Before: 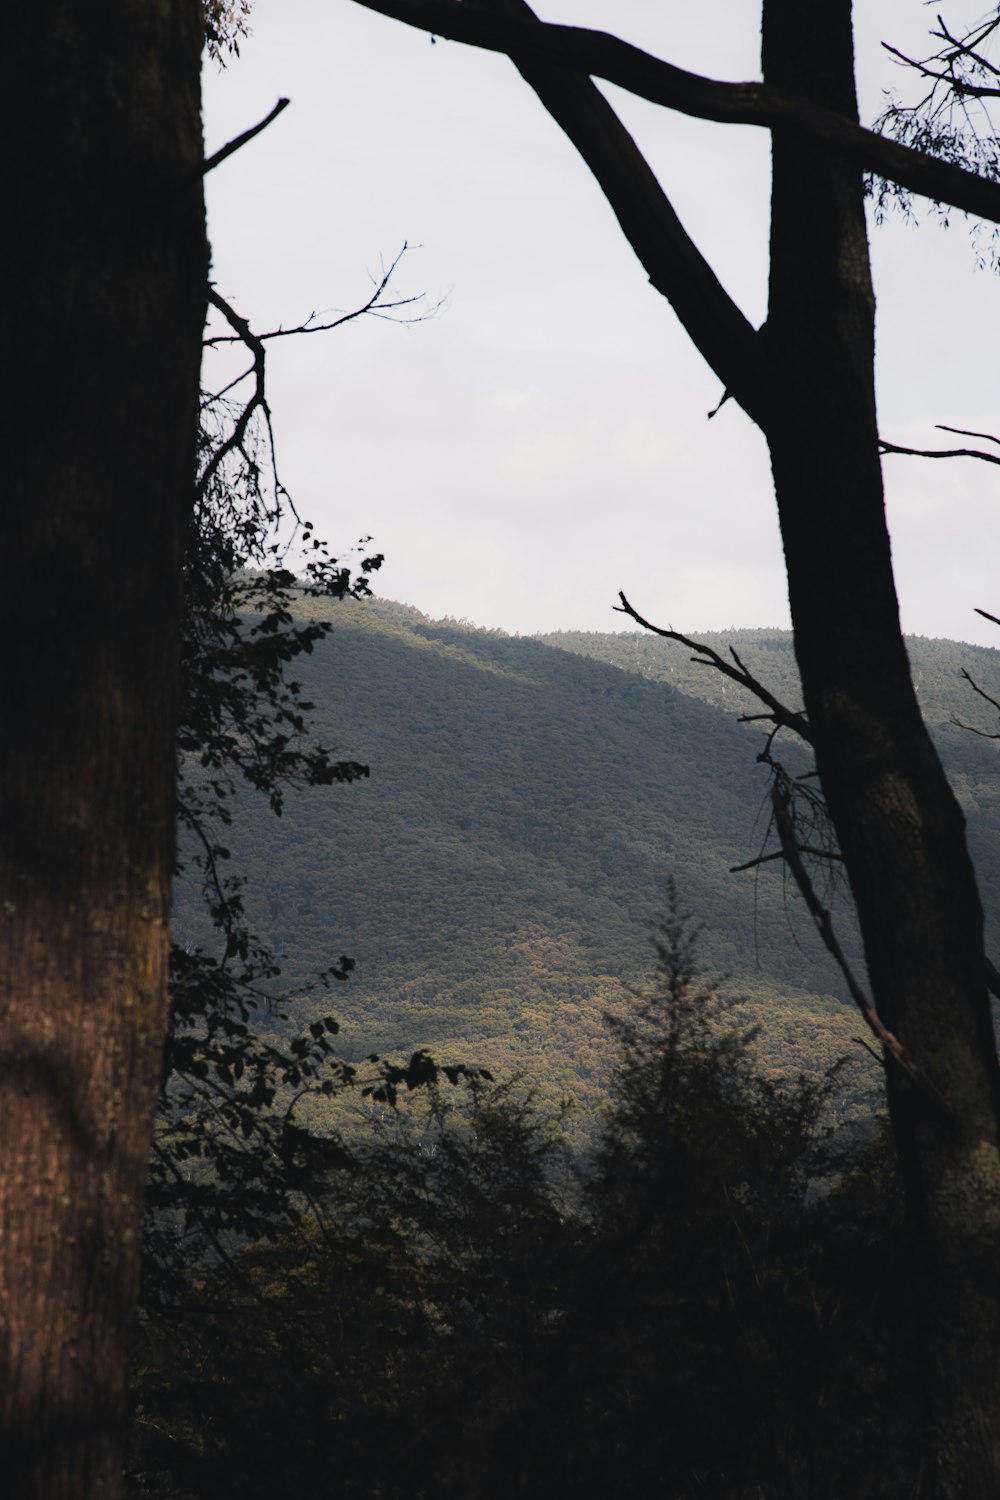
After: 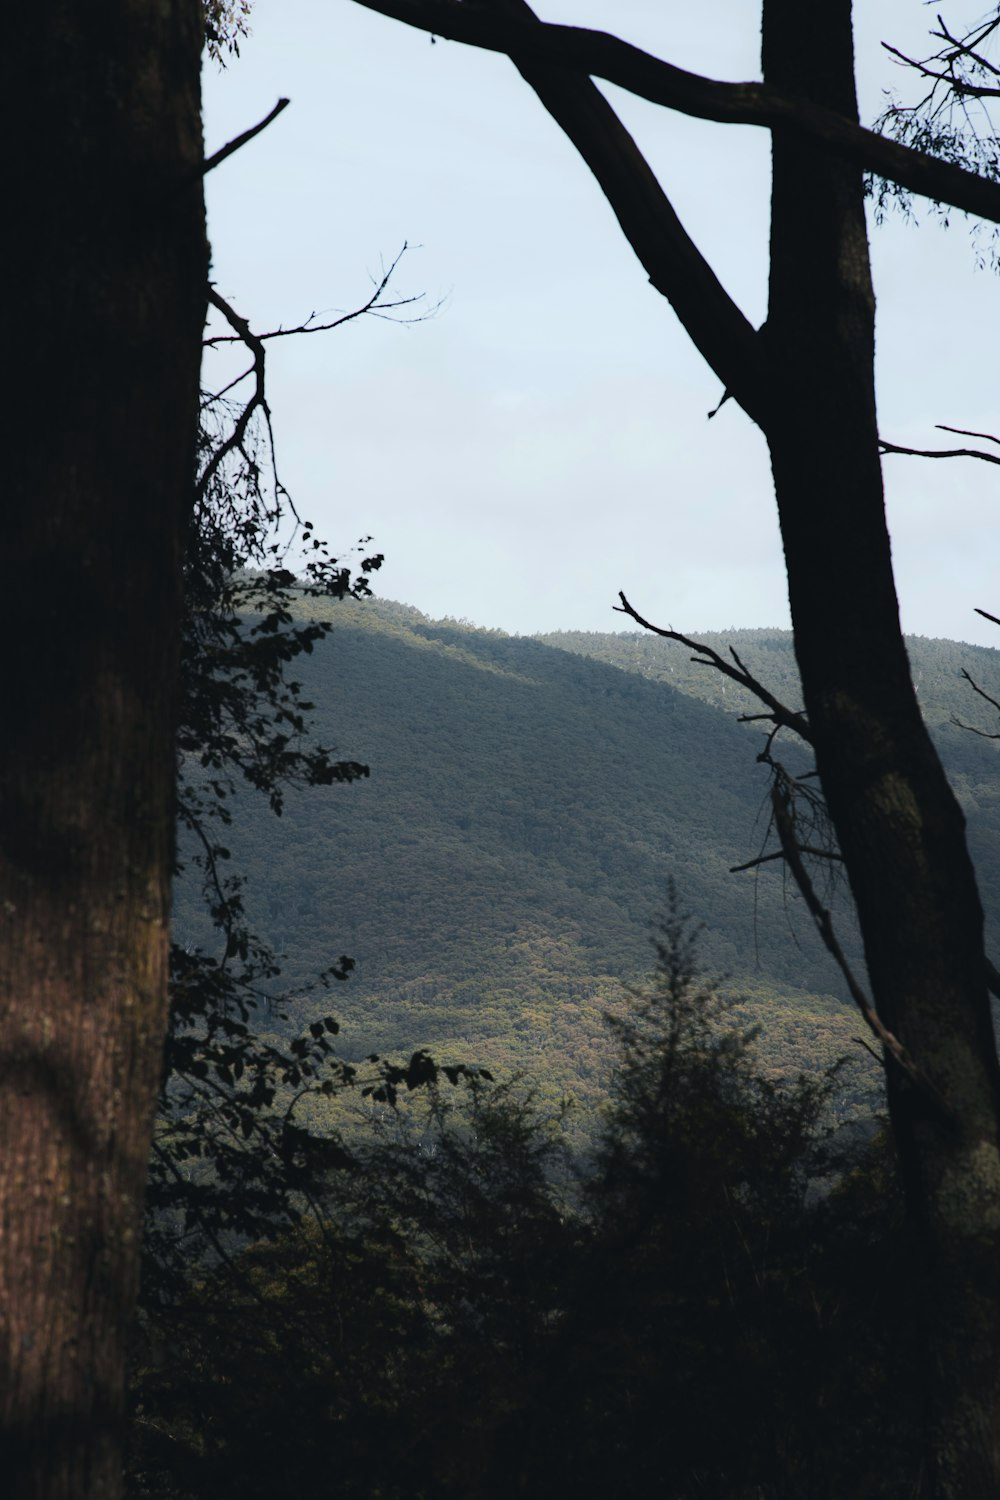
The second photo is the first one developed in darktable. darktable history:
color calibration: illuminant Planckian (black body), adaptation linear Bradford (ICC v4), x 0.362, y 0.366, temperature 4480.28 K, gamut compression 0.977
